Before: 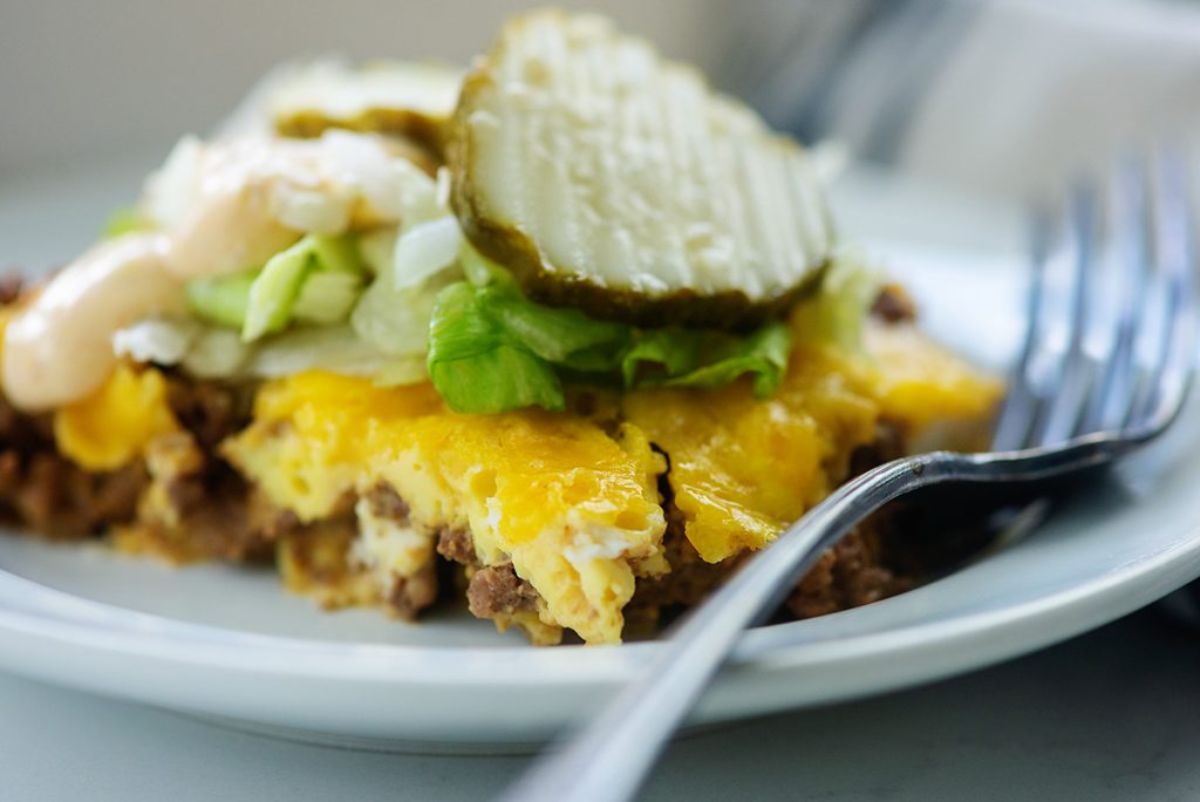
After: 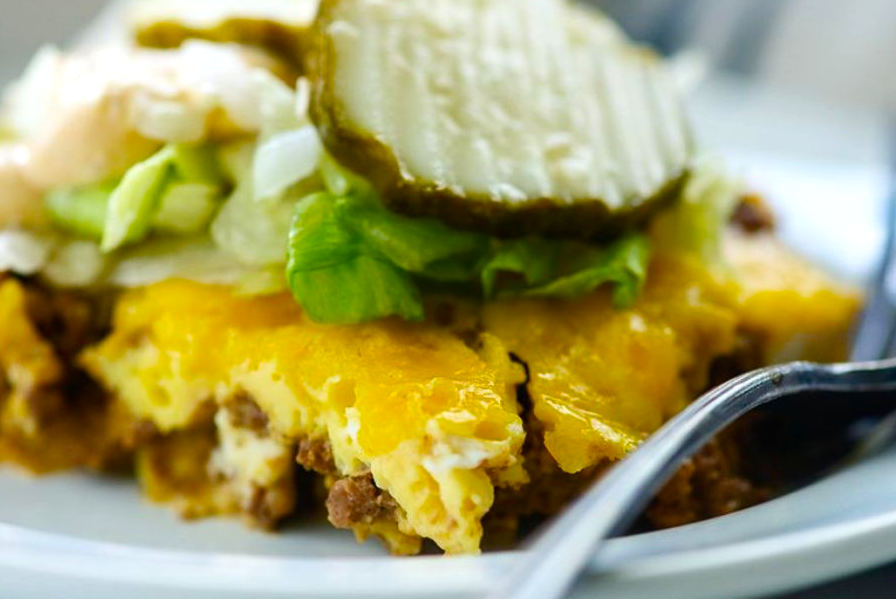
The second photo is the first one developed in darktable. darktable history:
color balance rgb: linear chroma grading › shadows 16%, perceptual saturation grading › global saturation 8%, perceptual saturation grading › shadows 4%, perceptual brilliance grading › global brilliance 2%, perceptual brilliance grading › highlights 8%, perceptual brilliance grading › shadows -4%, global vibrance 16%, saturation formula JzAzBz (2021)
crop and rotate: left 11.831%, top 11.346%, right 13.429%, bottom 13.899%
rotate and perspective: crop left 0, crop top 0
